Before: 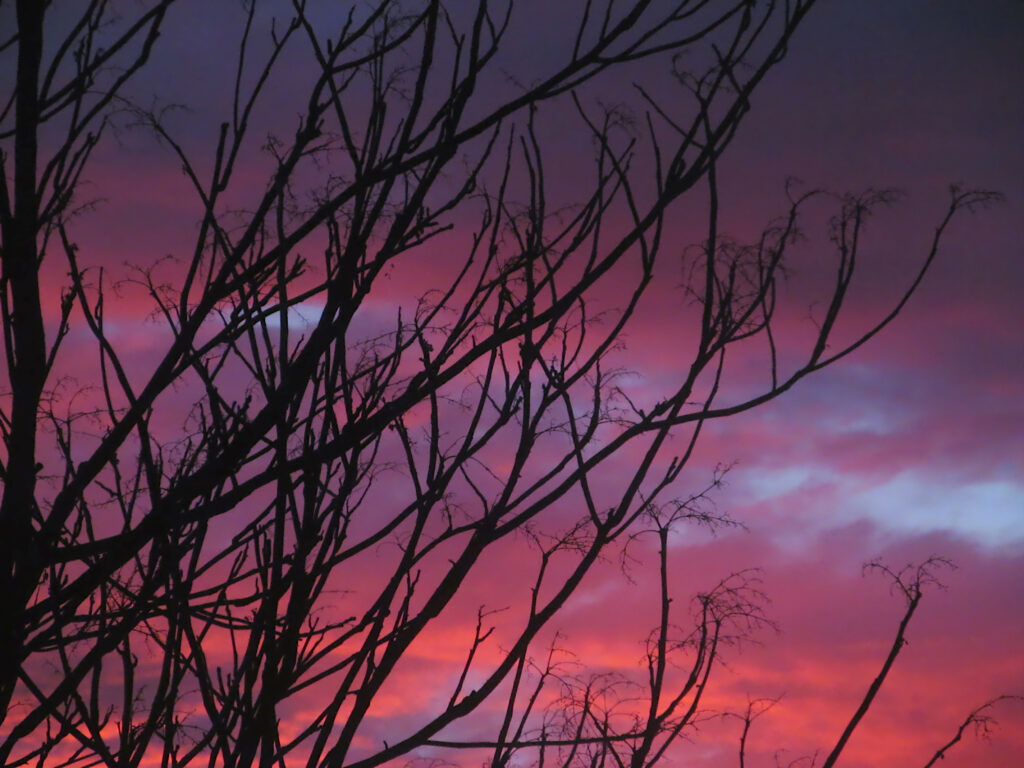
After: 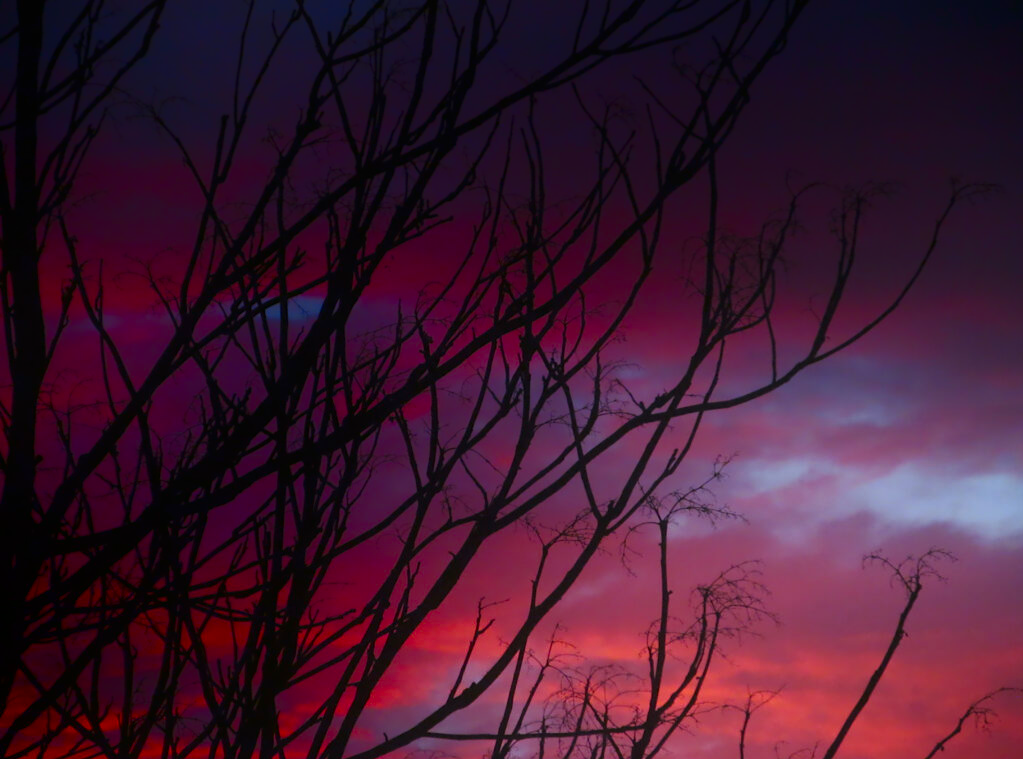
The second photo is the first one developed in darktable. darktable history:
shadows and highlights: shadows -90, highlights 90, soften with gaussian
crop: top 1.049%, right 0.001%
